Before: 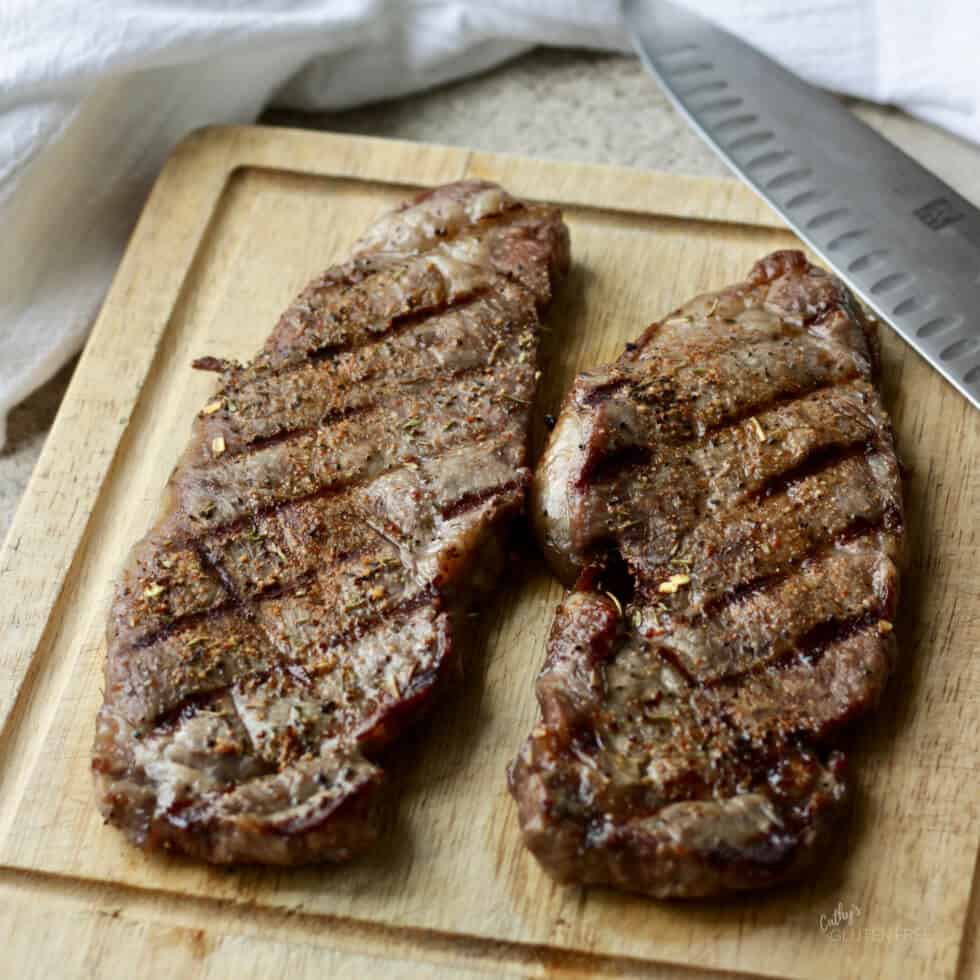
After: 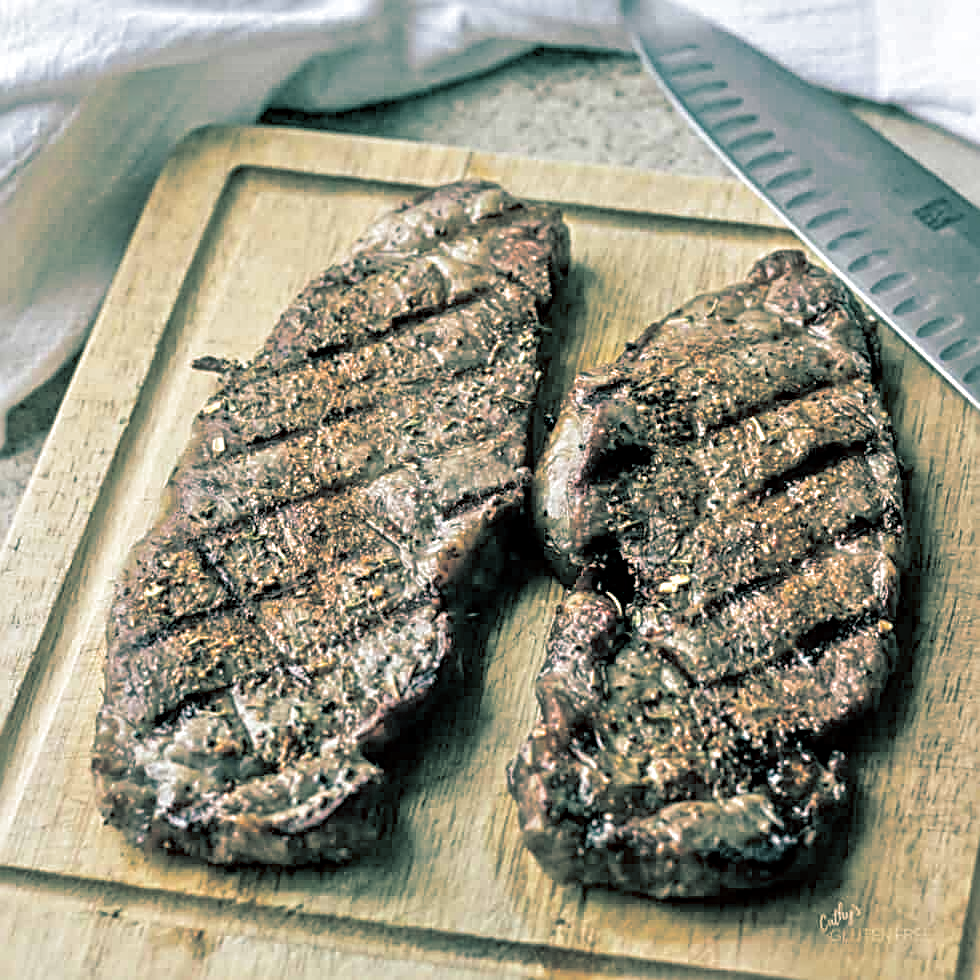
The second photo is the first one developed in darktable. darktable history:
sharpen: radius 3.025, amount 0.757
split-toning: shadows › hue 183.6°, shadows › saturation 0.52, highlights › hue 0°, highlights › saturation 0
local contrast: detail 130%
tone equalizer: -7 EV 0.15 EV, -6 EV 0.6 EV, -5 EV 1.15 EV, -4 EV 1.33 EV, -3 EV 1.15 EV, -2 EV 0.6 EV, -1 EV 0.15 EV, mask exposure compensation -0.5 EV
